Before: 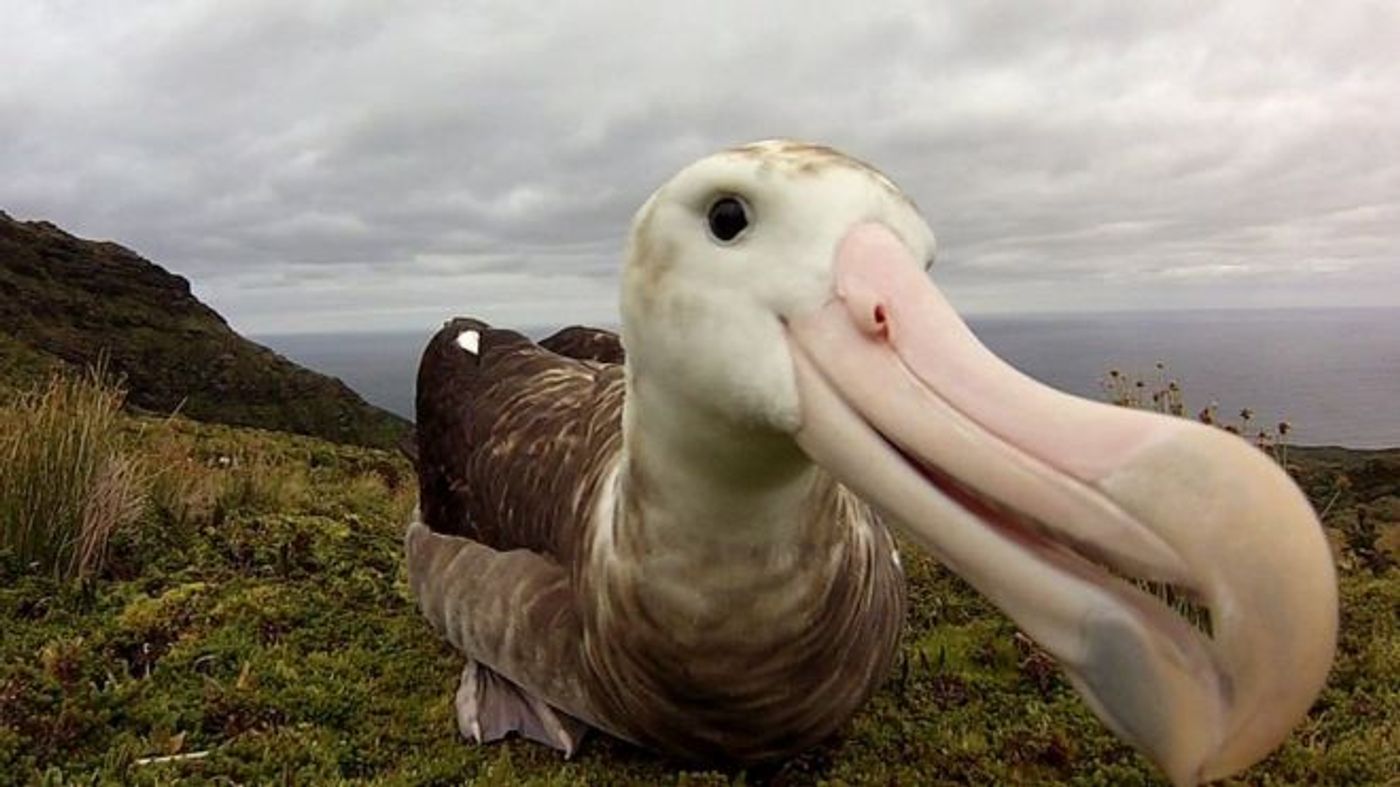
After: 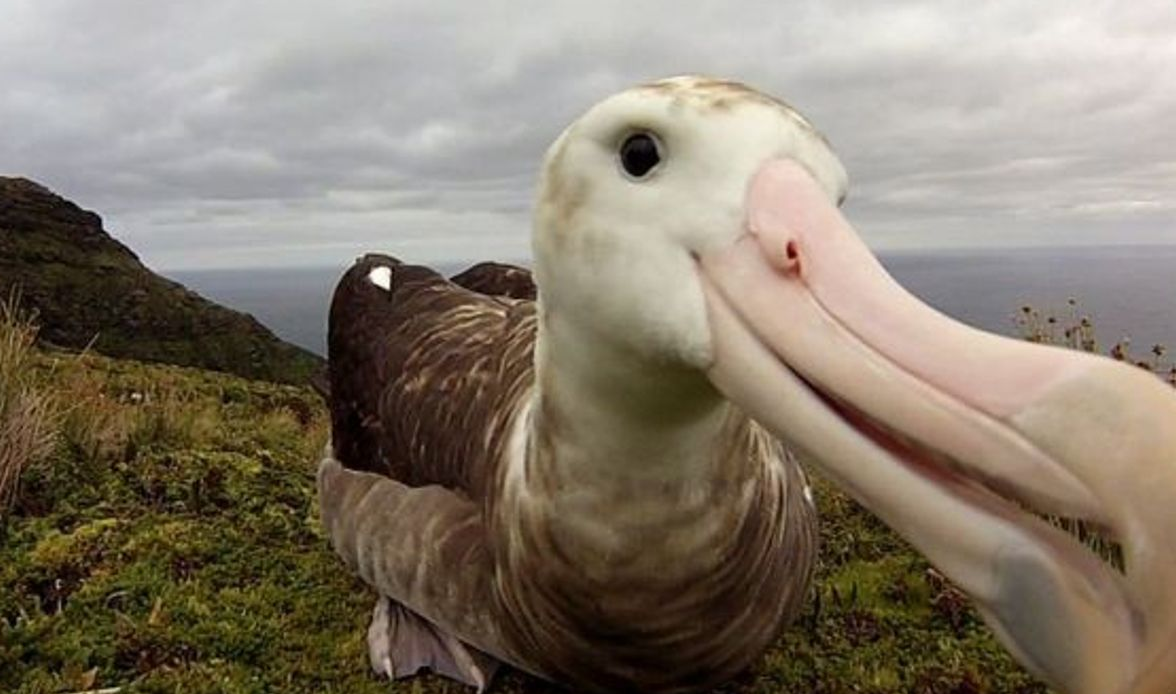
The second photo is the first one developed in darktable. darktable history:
crop: left 6.322%, top 8.207%, right 9.54%, bottom 3.564%
